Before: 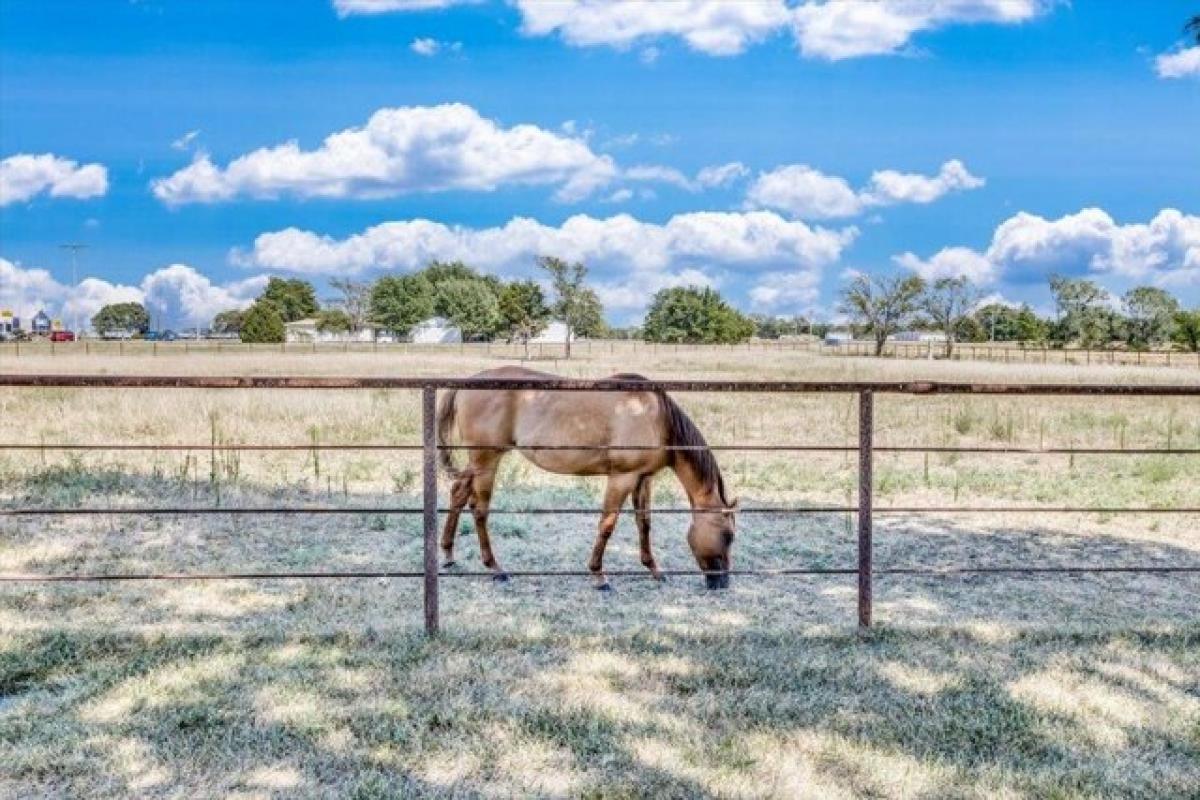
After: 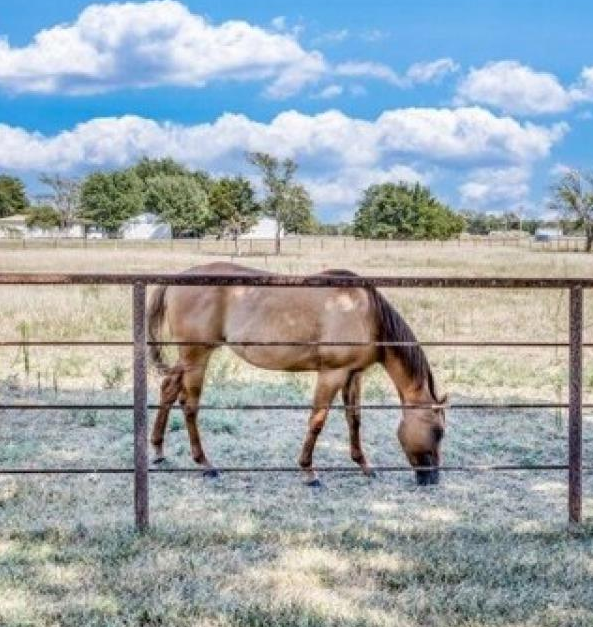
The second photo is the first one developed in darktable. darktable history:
crop and rotate: angle 0.021°, left 24.219%, top 13.094%, right 26.255%, bottom 8.457%
